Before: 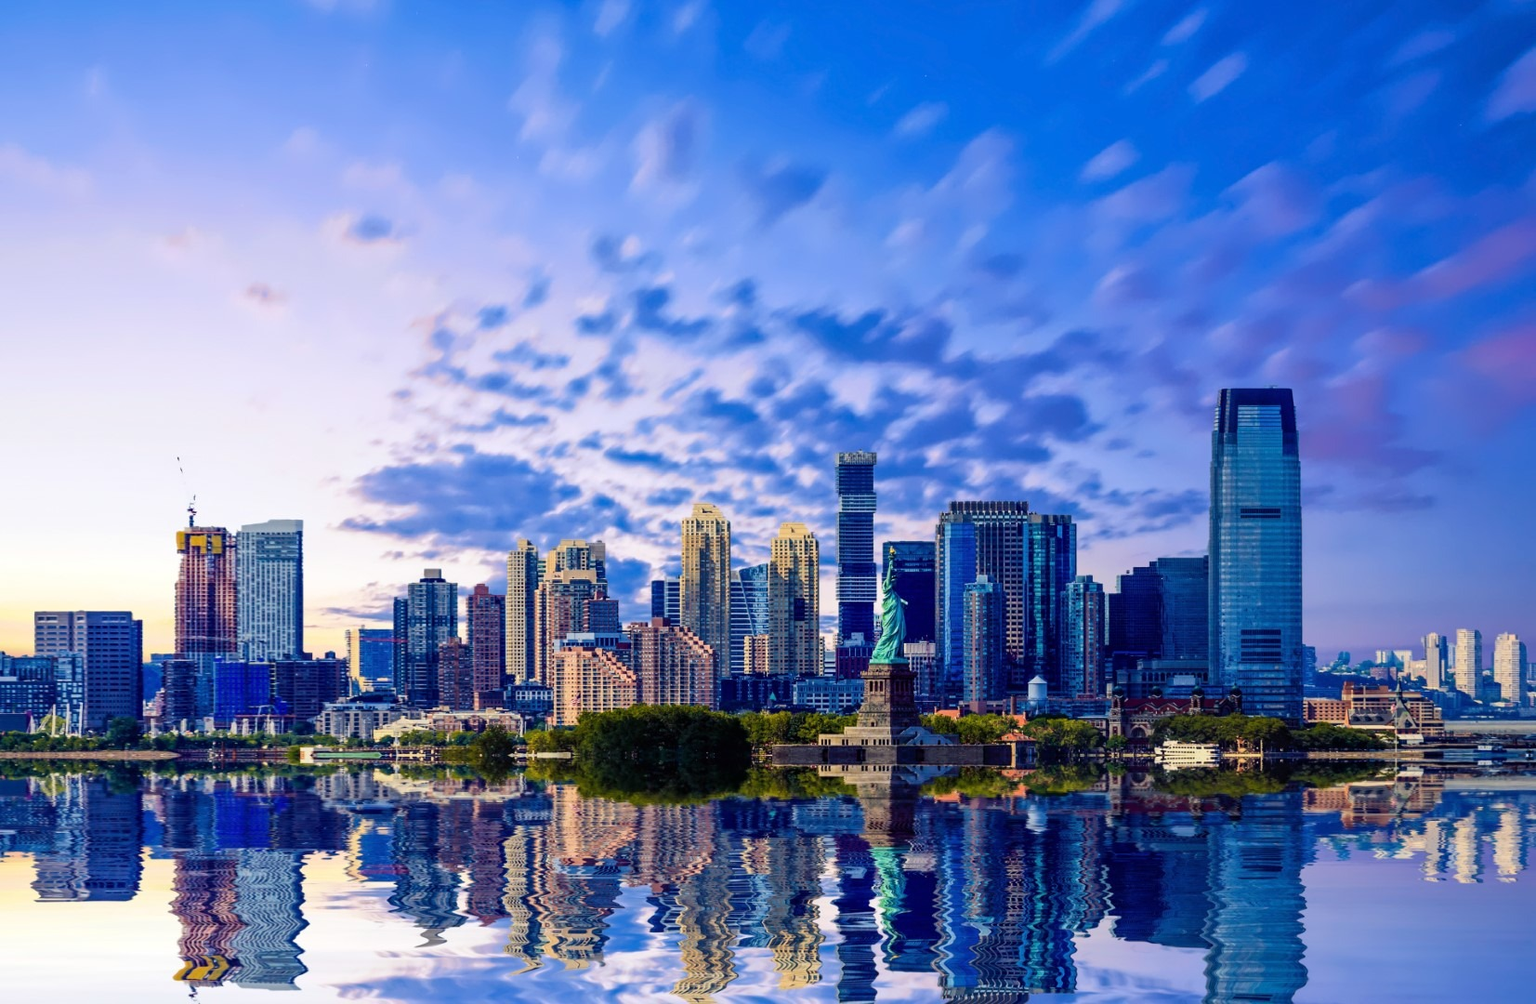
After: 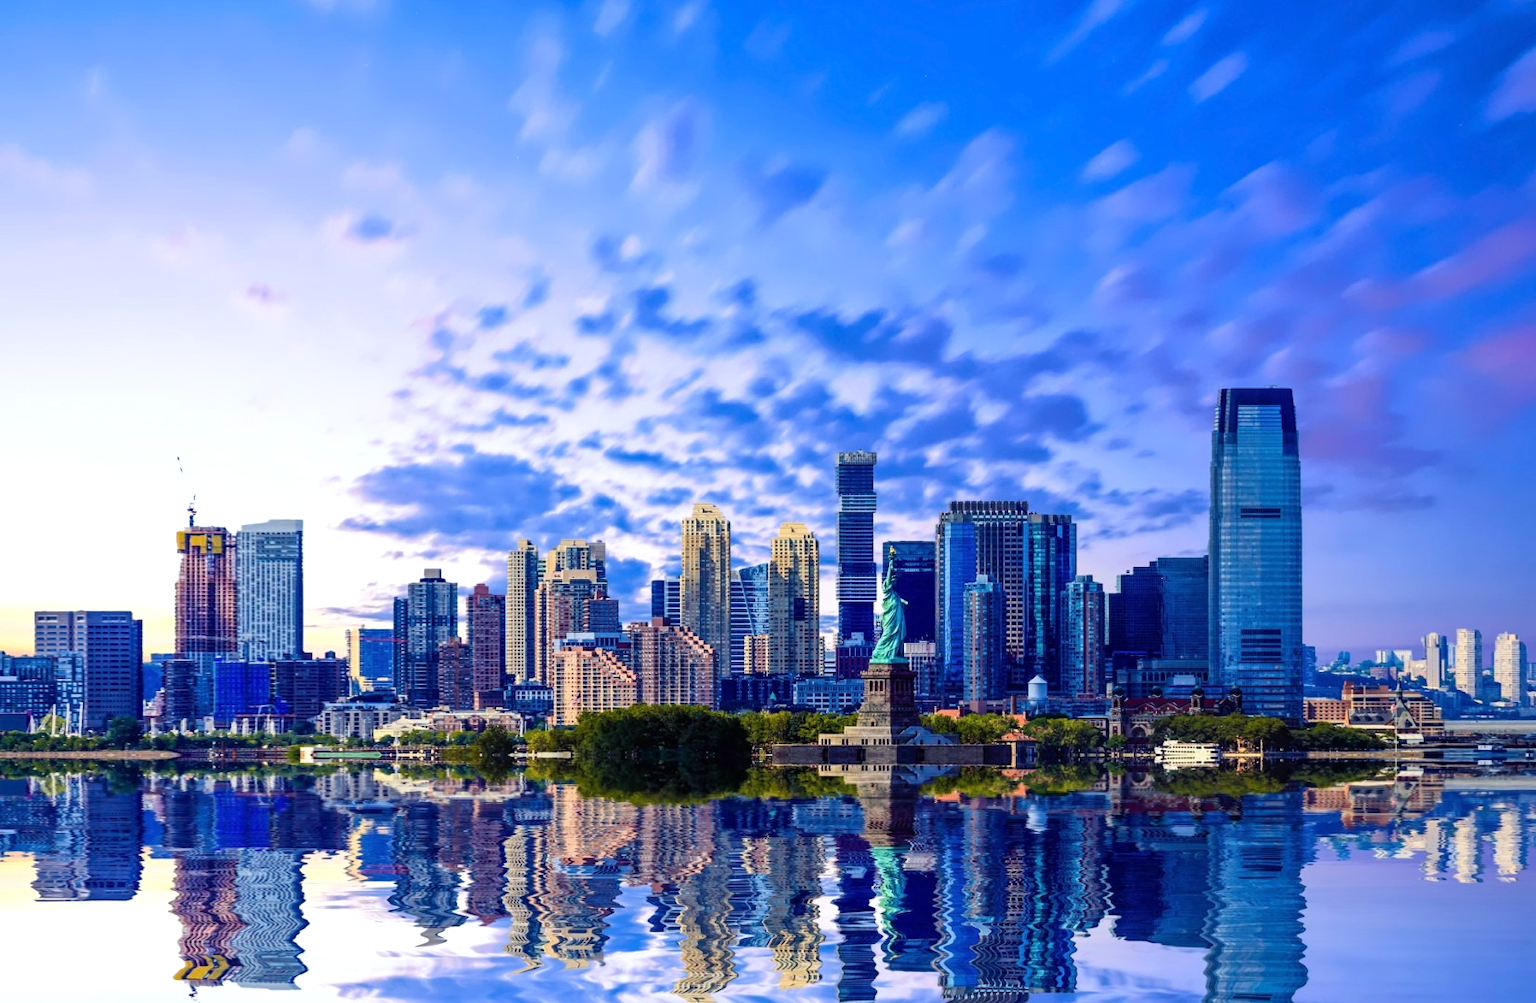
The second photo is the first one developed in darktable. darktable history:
exposure: exposure 0.258 EV, compensate highlight preservation false
white balance: red 0.967, blue 1.049
